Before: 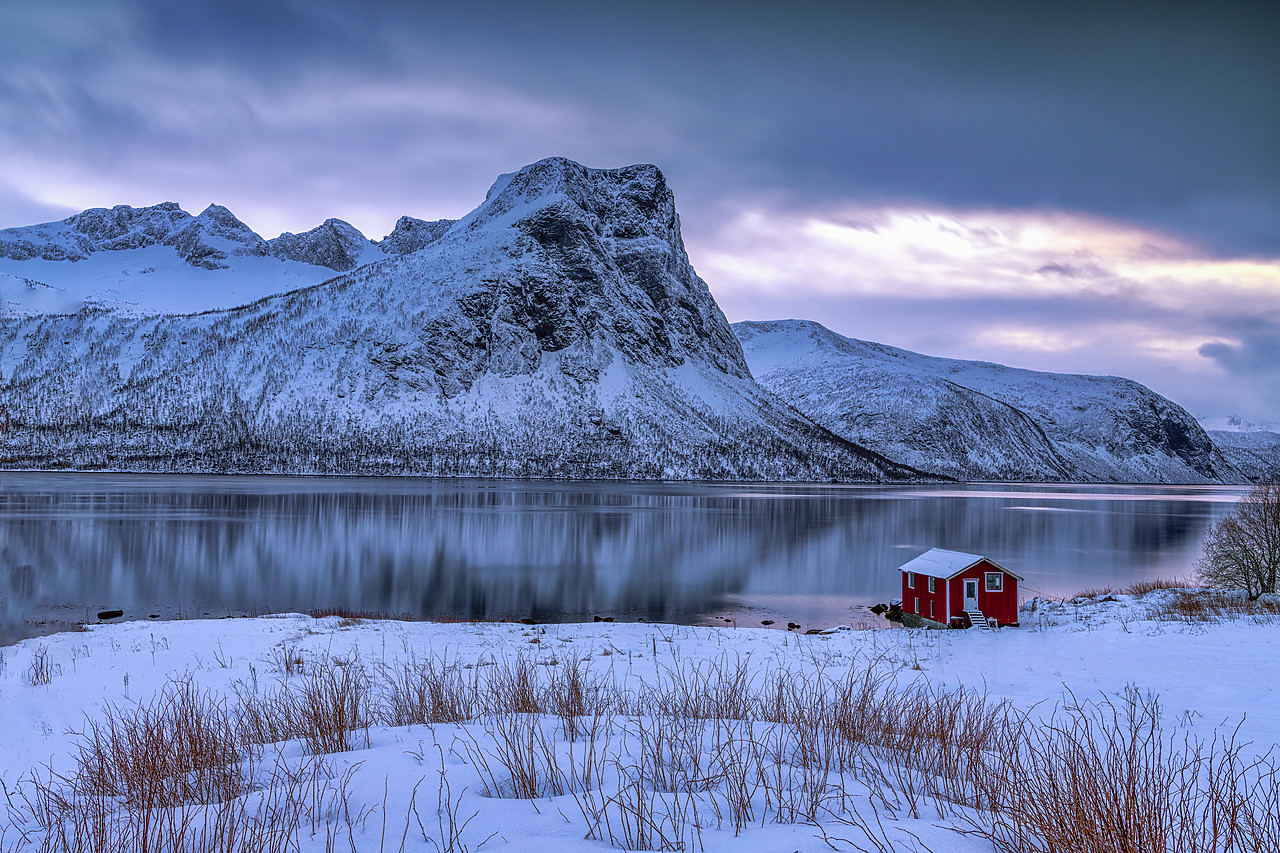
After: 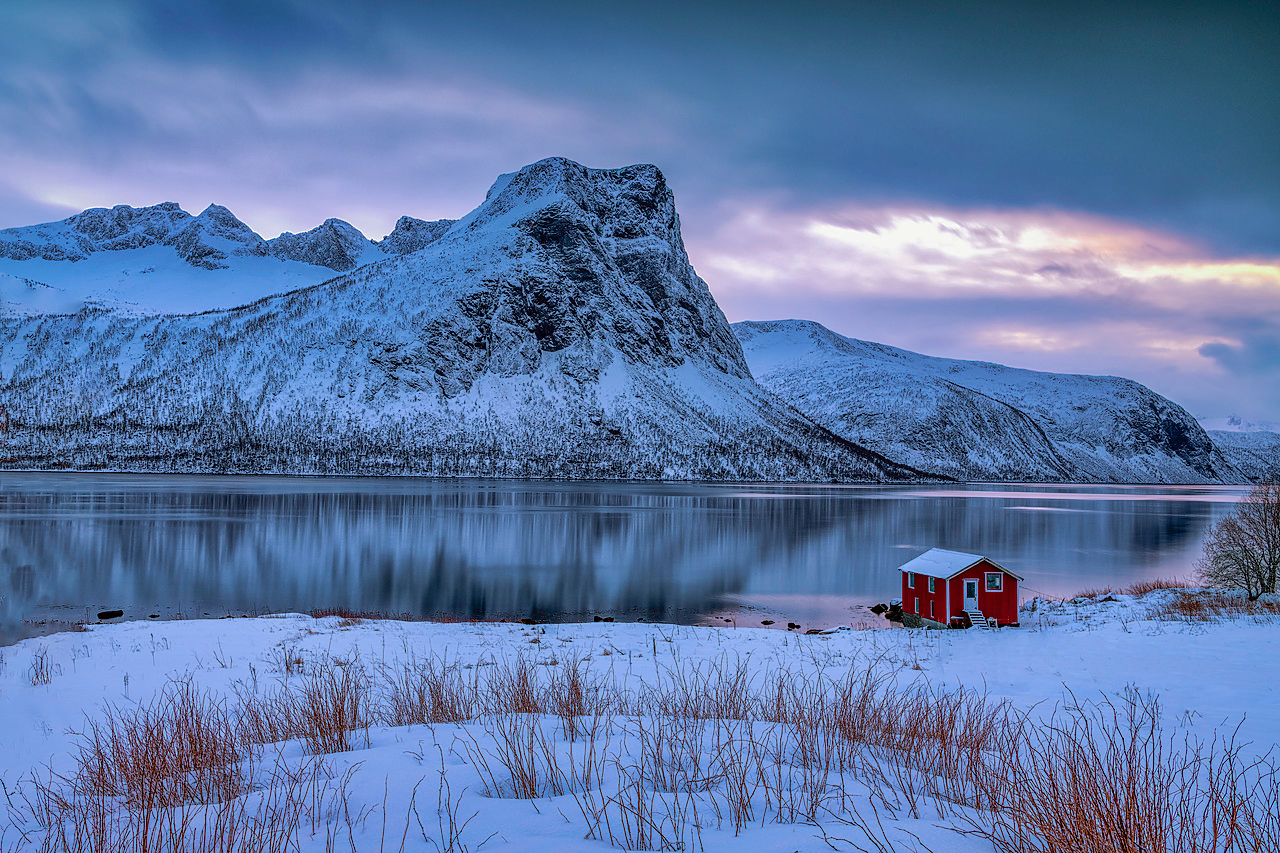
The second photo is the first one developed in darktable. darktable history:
shadows and highlights: shadows 24.98, highlights -71.37
